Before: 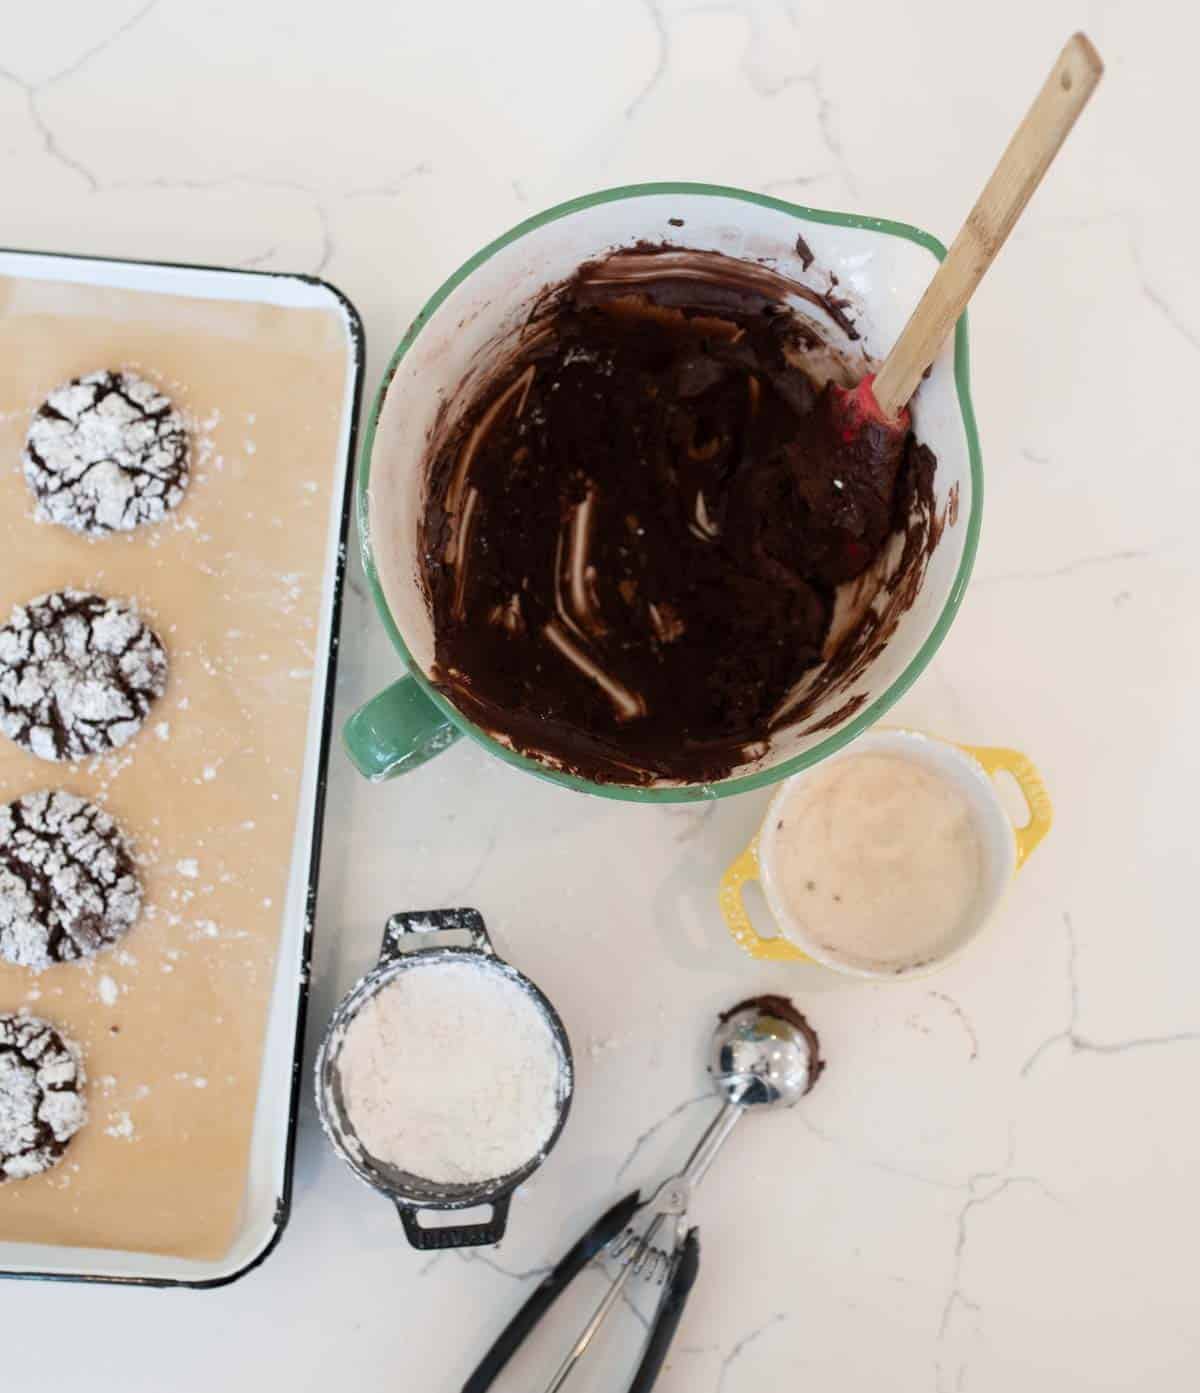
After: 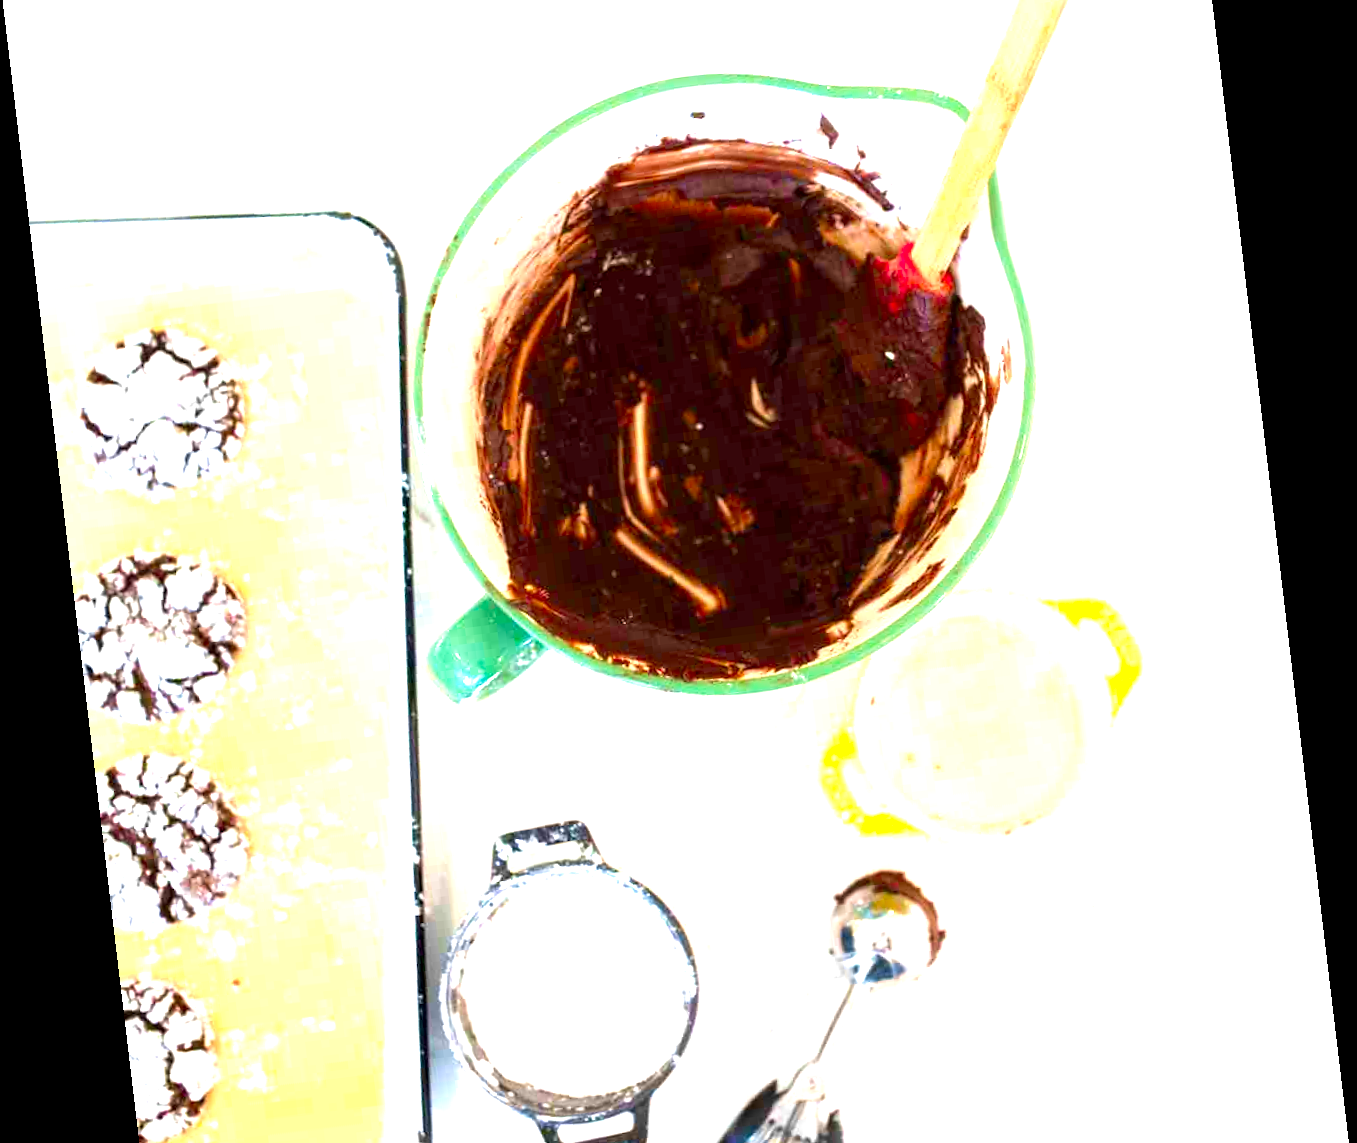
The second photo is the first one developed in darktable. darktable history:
color contrast: green-magenta contrast 1.55, blue-yellow contrast 1.83
crop: top 11.038%, bottom 13.962%
velvia: on, module defaults
rotate and perspective: rotation -6.83°, automatic cropping off
exposure: black level correction 0.001, exposure 1.646 EV, compensate exposure bias true, compensate highlight preservation false
